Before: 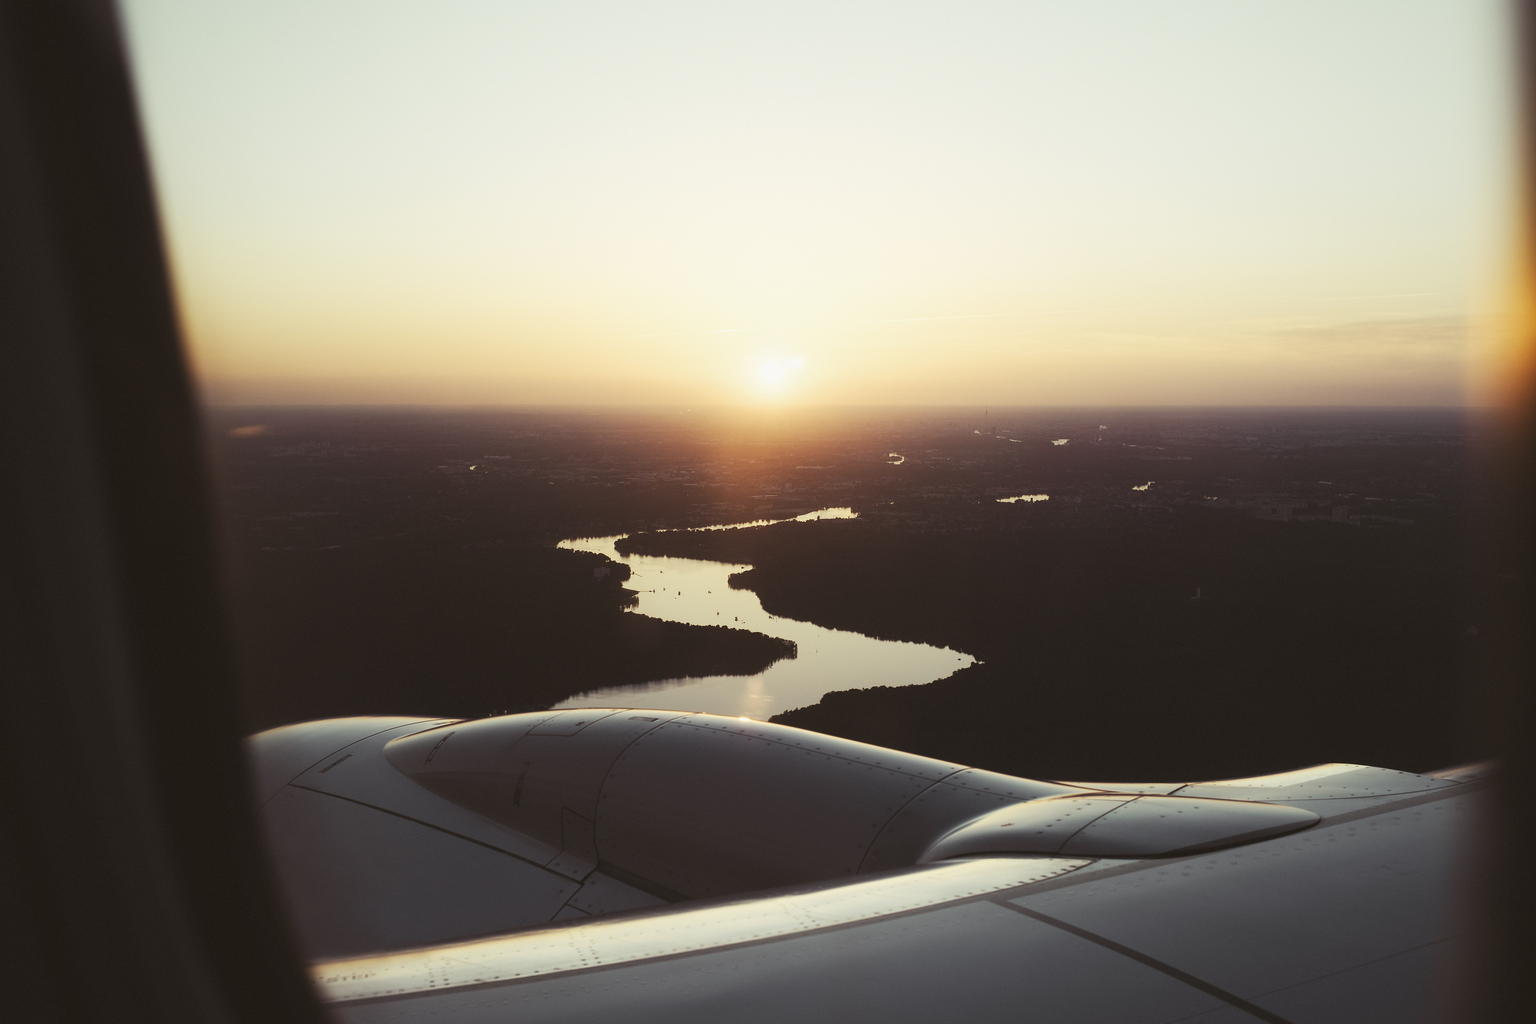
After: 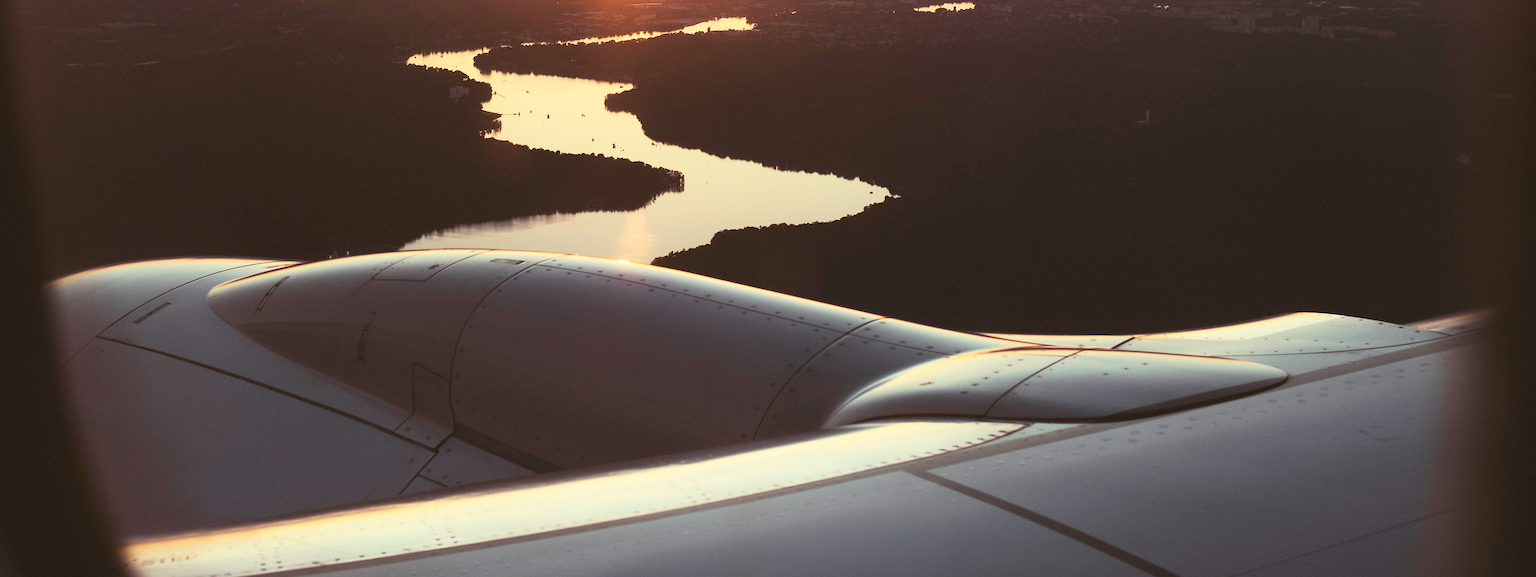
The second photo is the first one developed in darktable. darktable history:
crop and rotate: left 13.306%, top 48.129%, bottom 2.928%
contrast brightness saturation: contrast 0.24, brightness 0.26, saturation 0.39
